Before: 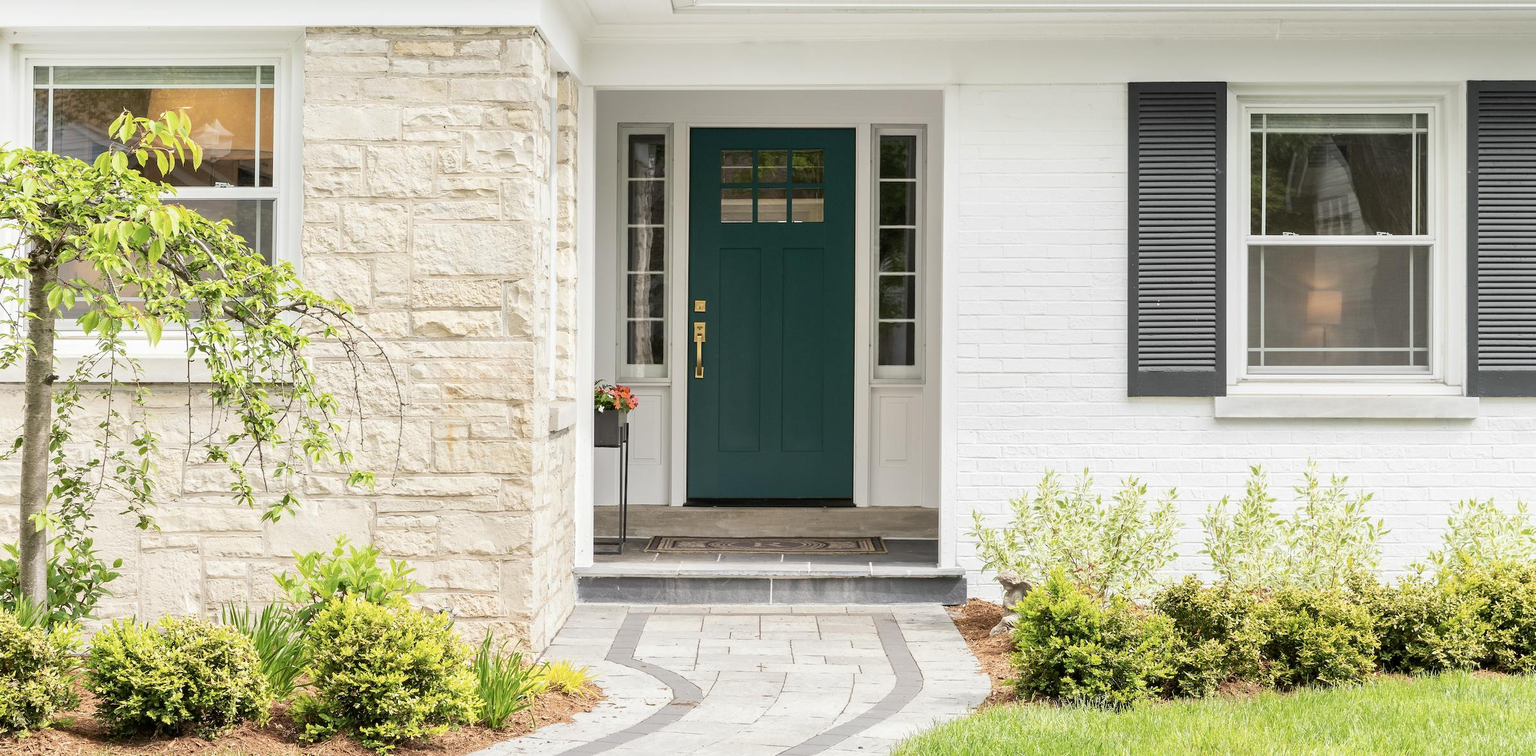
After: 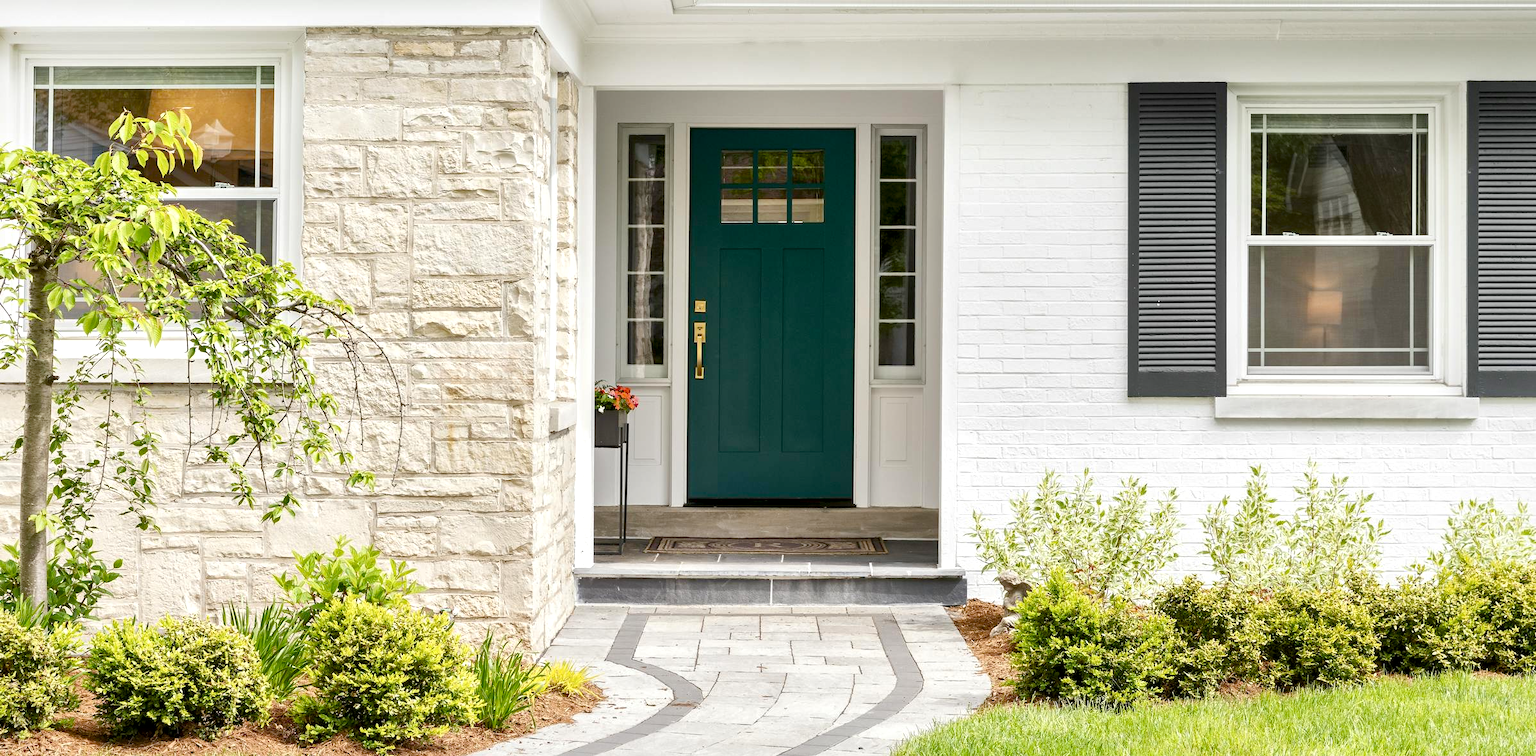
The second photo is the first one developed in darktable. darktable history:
local contrast: mode bilateral grid, contrast 100, coarseness 100, detail 165%, midtone range 0.2
color balance rgb: perceptual saturation grading › global saturation 35%, perceptual saturation grading › highlights -30%, perceptual saturation grading › shadows 35%, perceptual brilliance grading › global brilliance 3%, perceptual brilliance grading › highlights -3%, perceptual brilliance grading › shadows 3%
